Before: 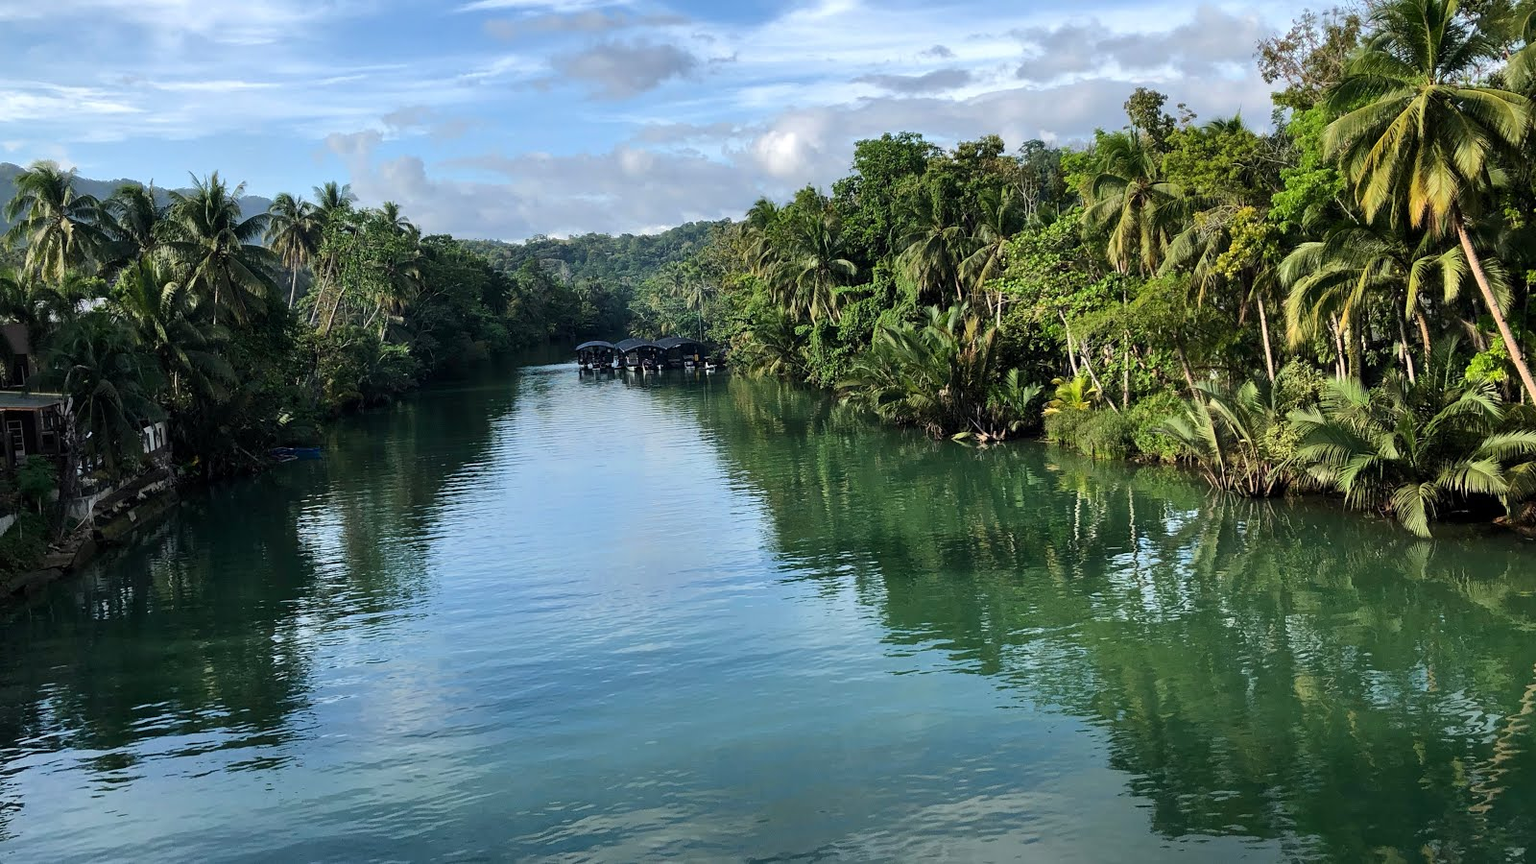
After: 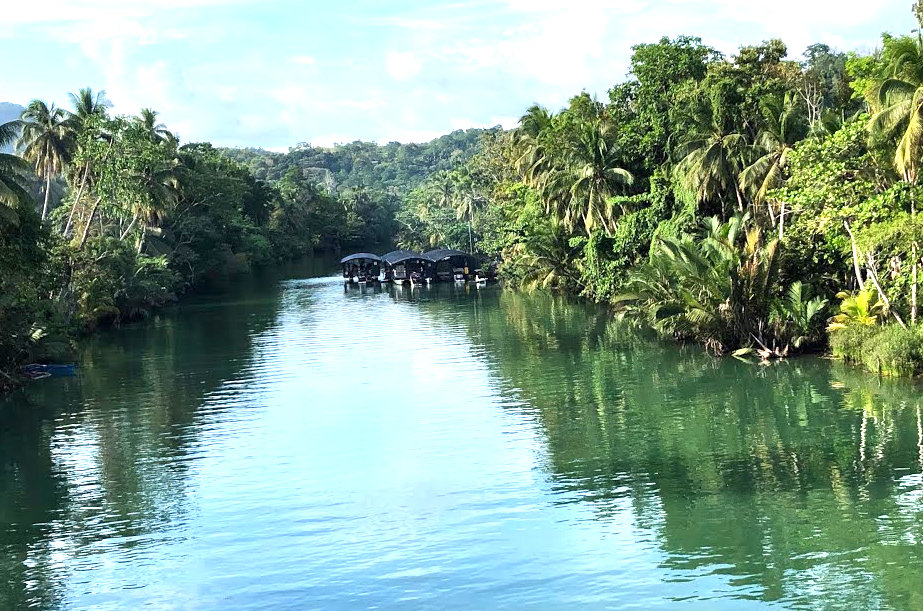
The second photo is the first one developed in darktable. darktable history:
crop: left 16.215%, top 11.44%, right 26.076%, bottom 20.637%
exposure: black level correction 0, exposure 1.102 EV, compensate highlight preservation false
